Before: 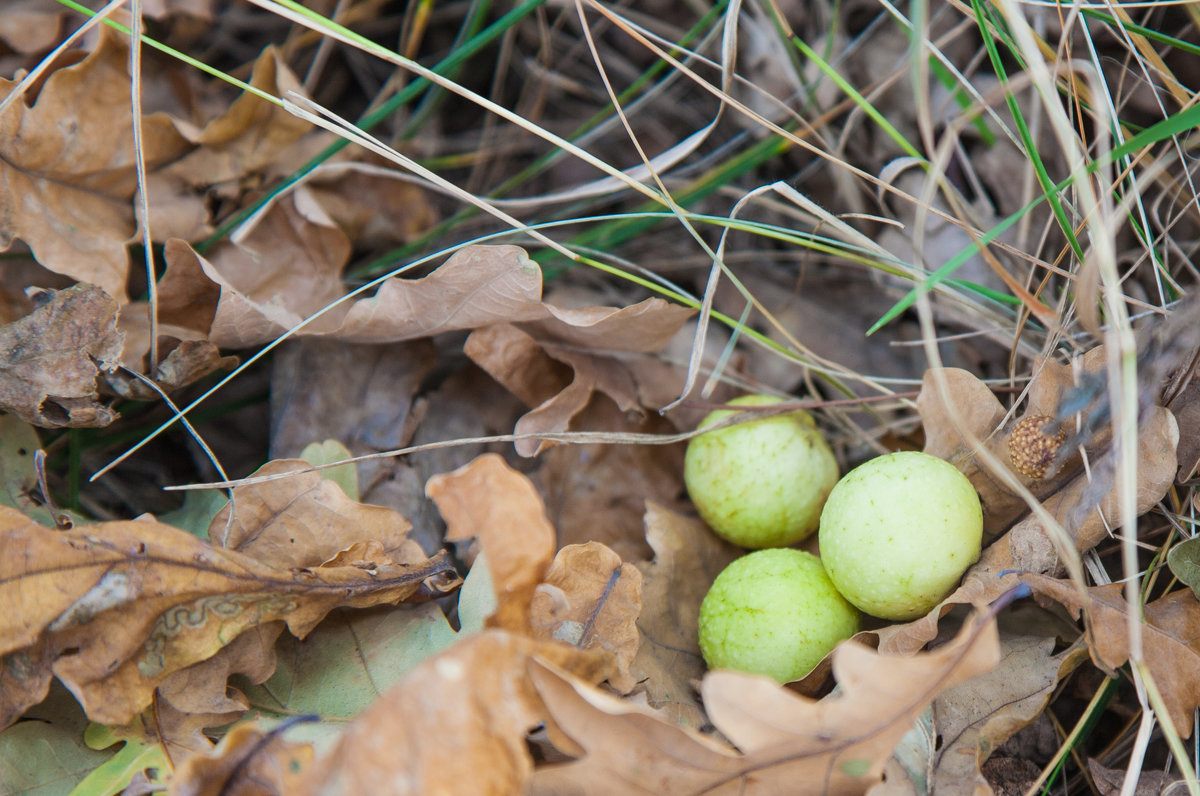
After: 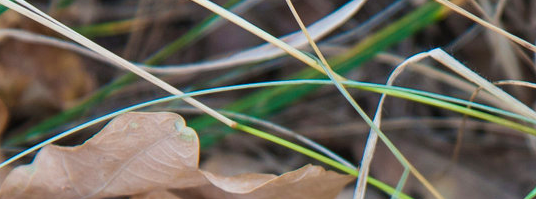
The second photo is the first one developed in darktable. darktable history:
velvia: on, module defaults
crop: left 28.64%, top 16.832%, right 26.637%, bottom 58.055%
